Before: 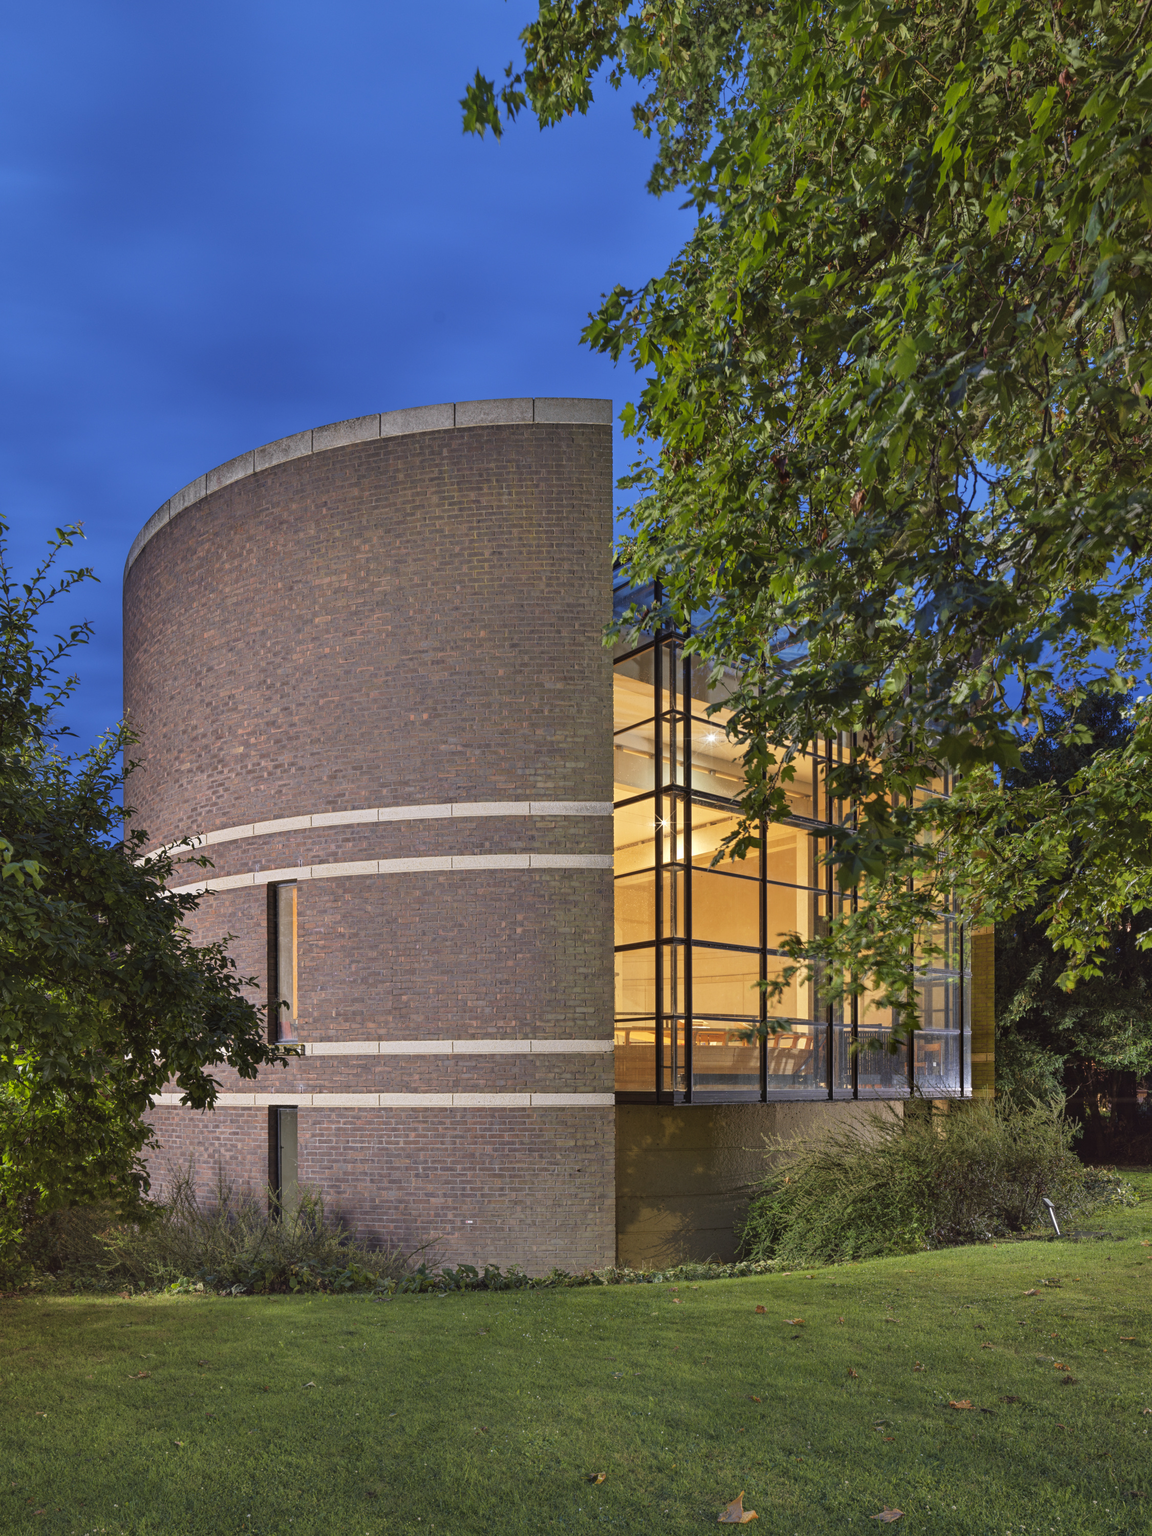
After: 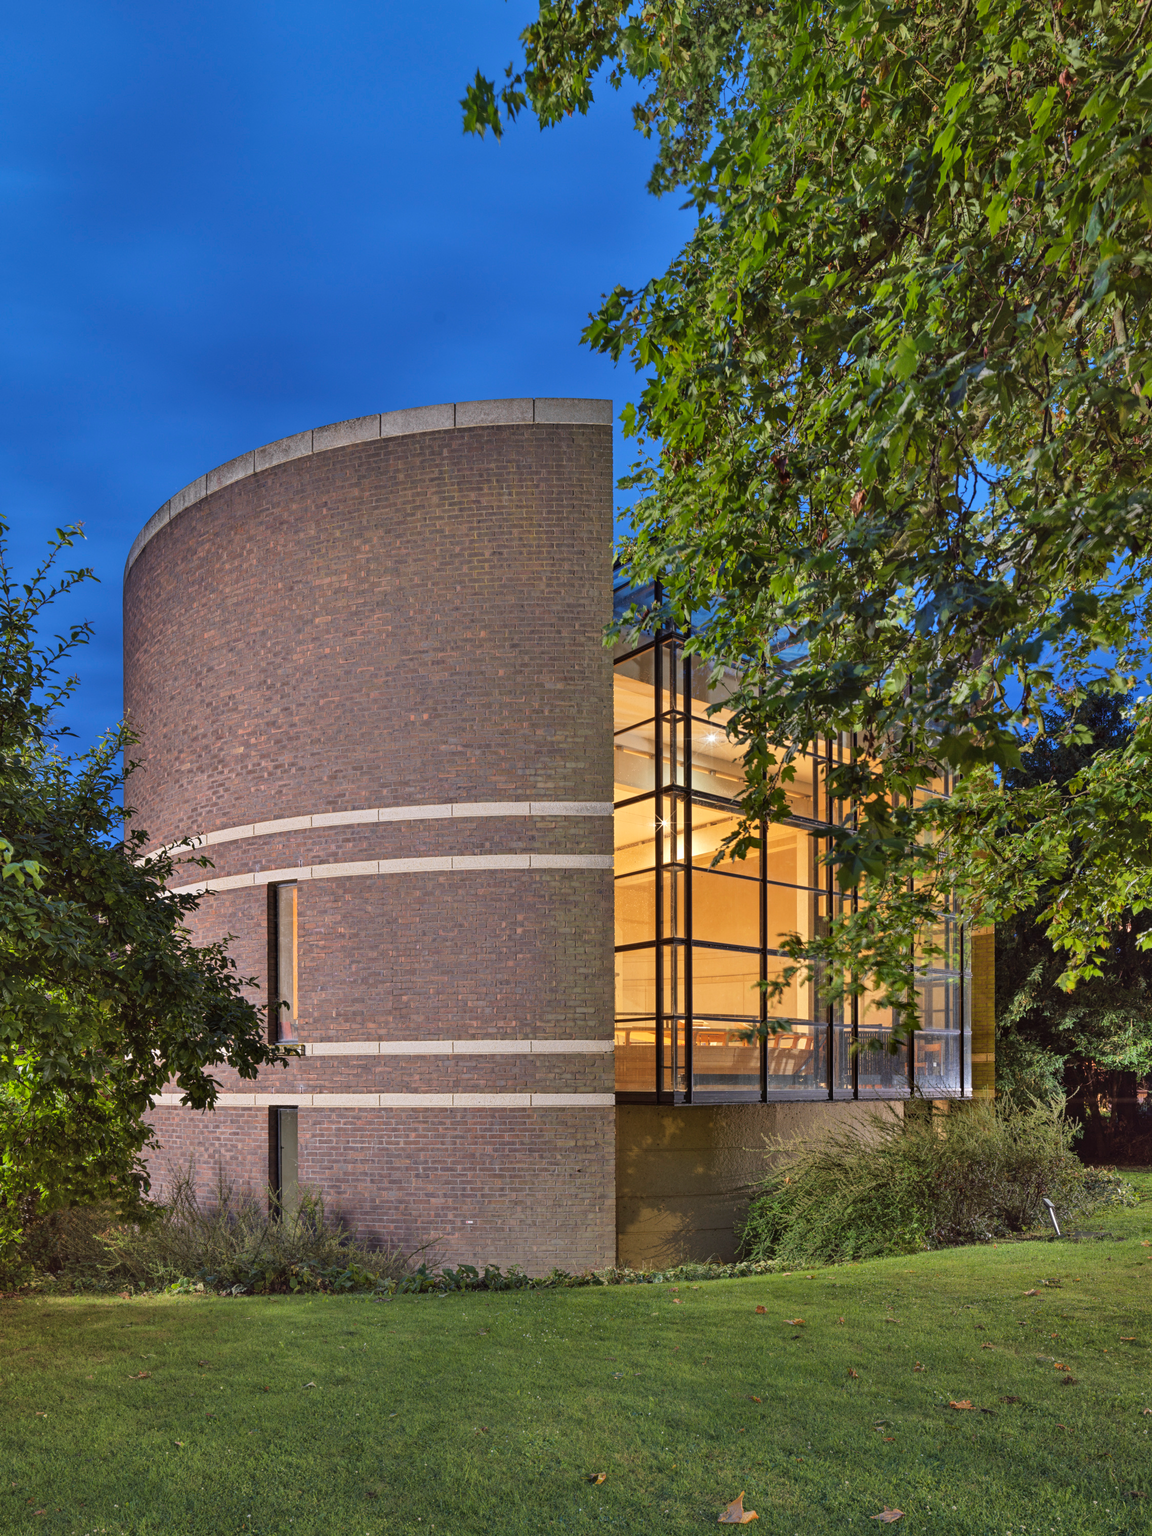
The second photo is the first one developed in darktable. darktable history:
shadows and highlights: soften with gaussian
